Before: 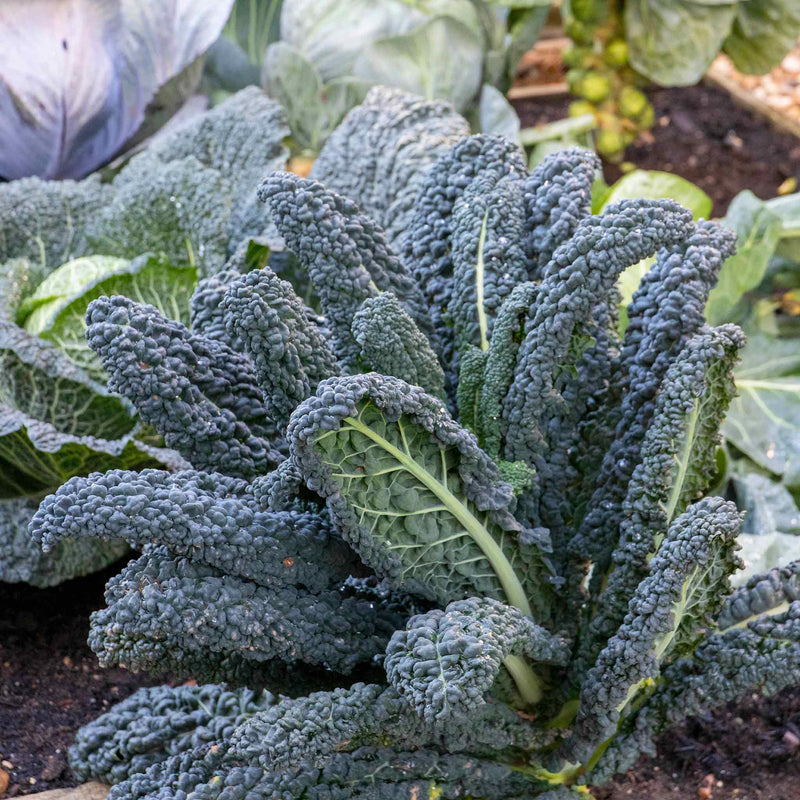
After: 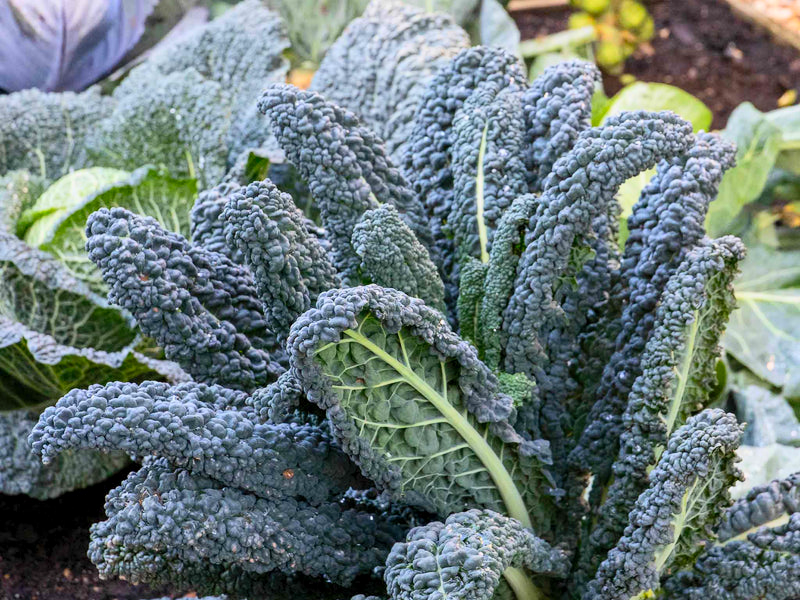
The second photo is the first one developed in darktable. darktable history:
contrast brightness saturation: contrast 0.204, brightness 0.168, saturation 0.224
crop: top 11.019%, bottom 13.904%
exposure: black level correction 0.001, exposure -0.201 EV, compensate exposure bias true, compensate highlight preservation false
